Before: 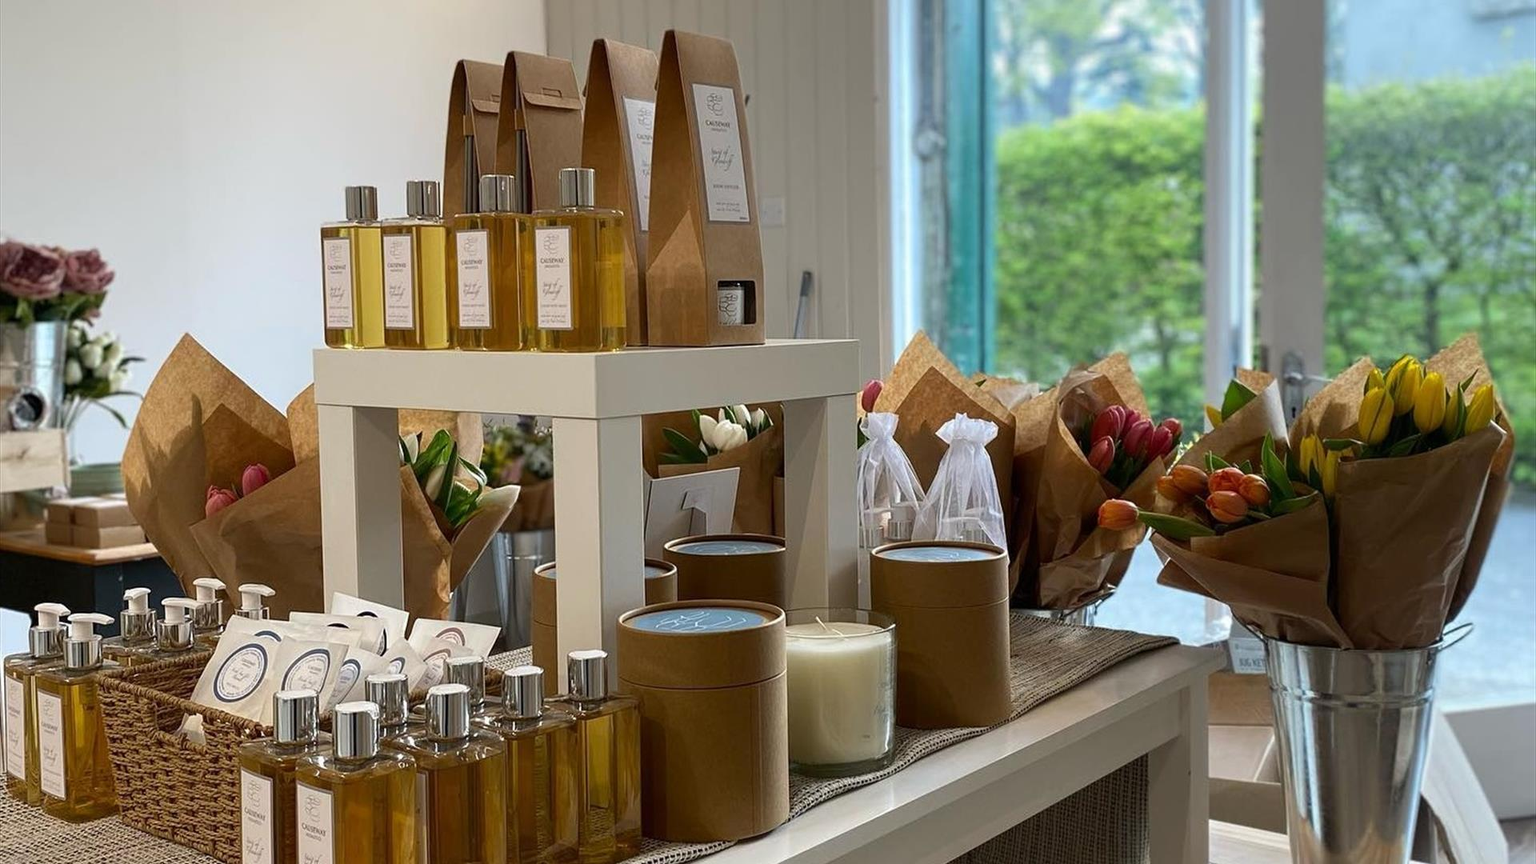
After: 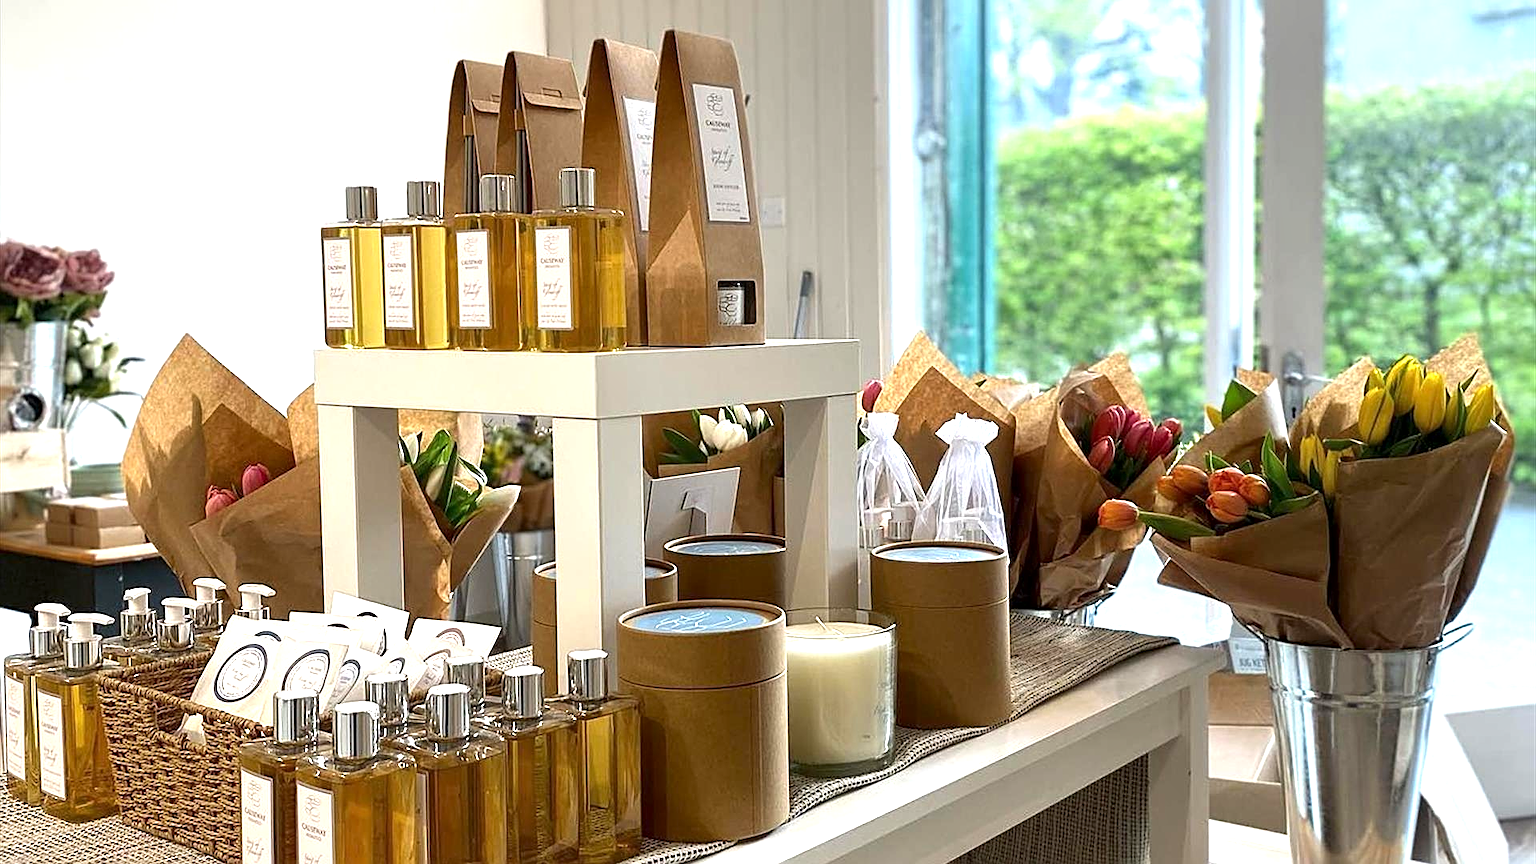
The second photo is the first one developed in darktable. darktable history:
local contrast: mode bilateral grid, contrast 20, coarseness 50, detail 130%, midtone range 0.2
exposure: exposure 1 EV, compensate highlight preservation false
sharpen: on, module defaults
